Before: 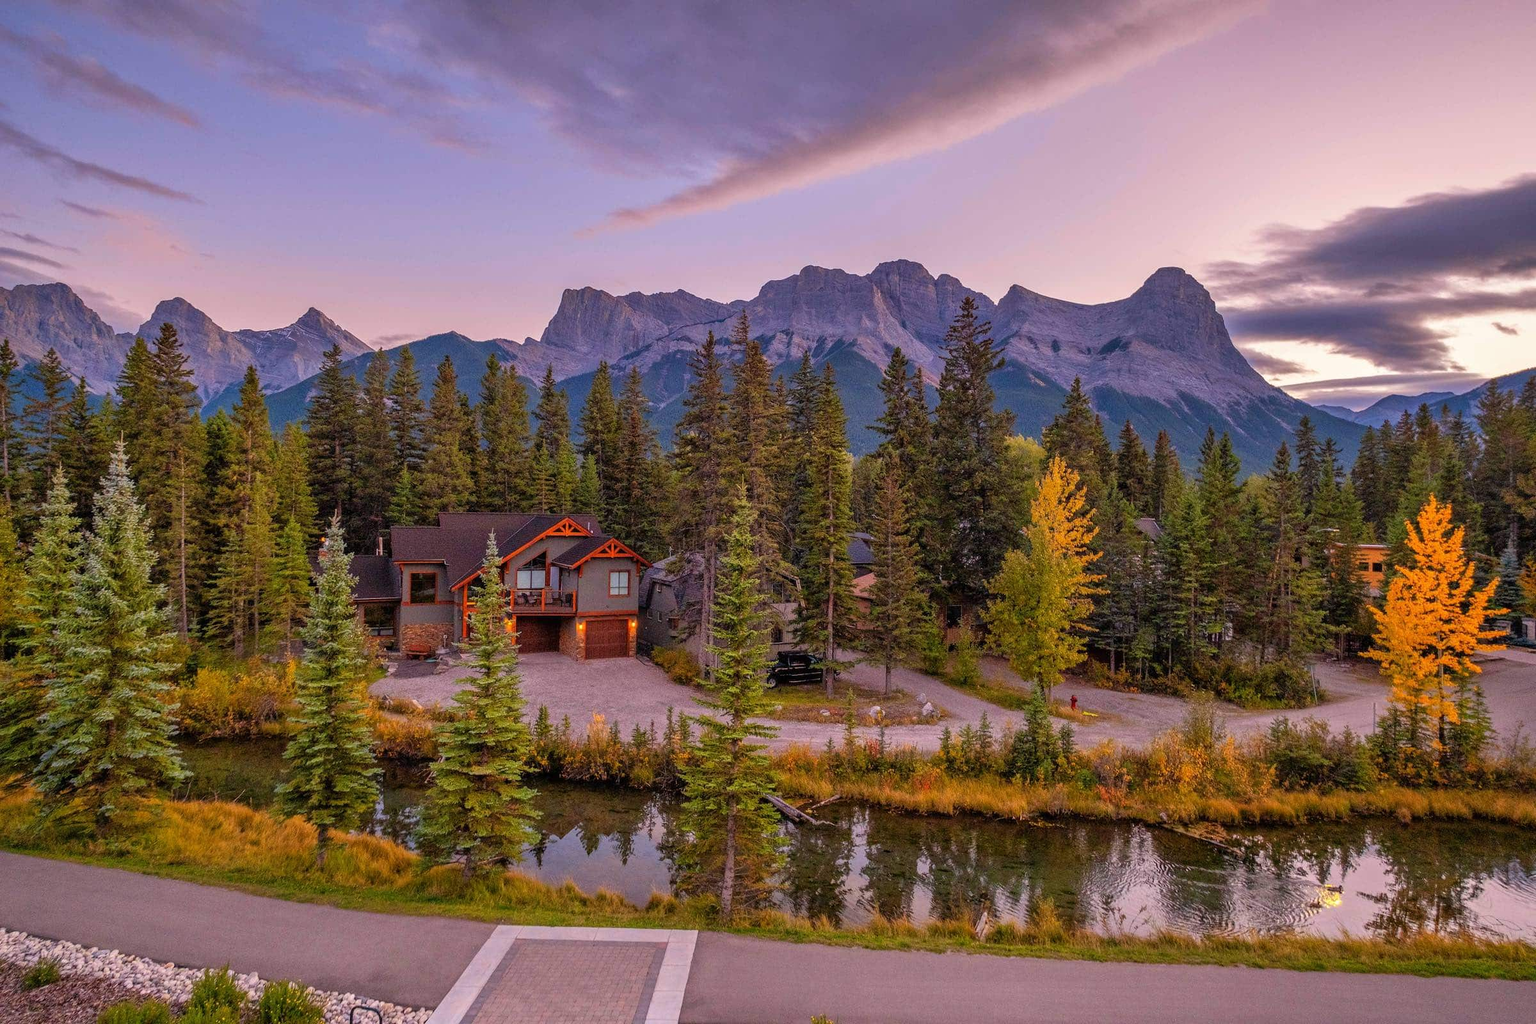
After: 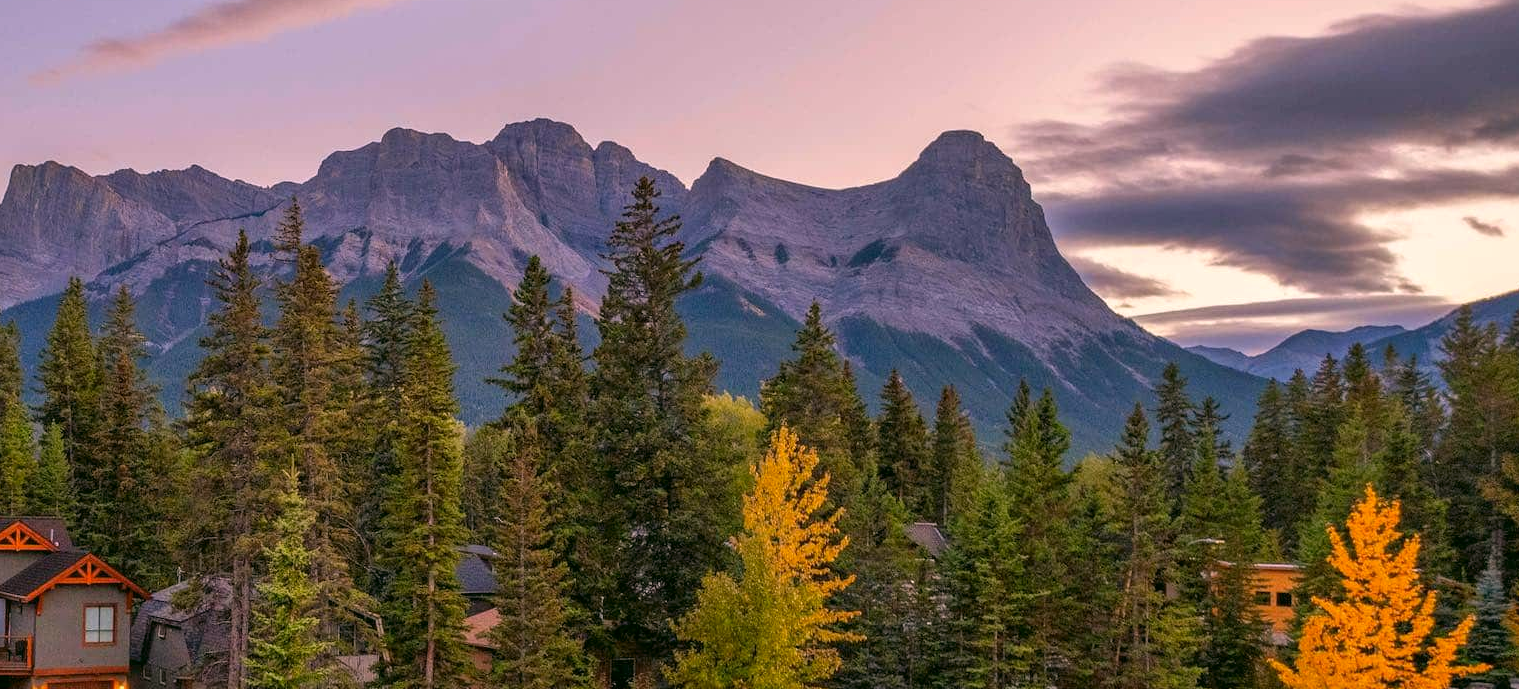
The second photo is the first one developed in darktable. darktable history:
color correction: highlights a* 4.49, highlights b* 4.92, shadows a* -7.78, shadows b* 4.75
crop: left 36.186%, top 17.992%, right 0.506%, bottom 38.89%
